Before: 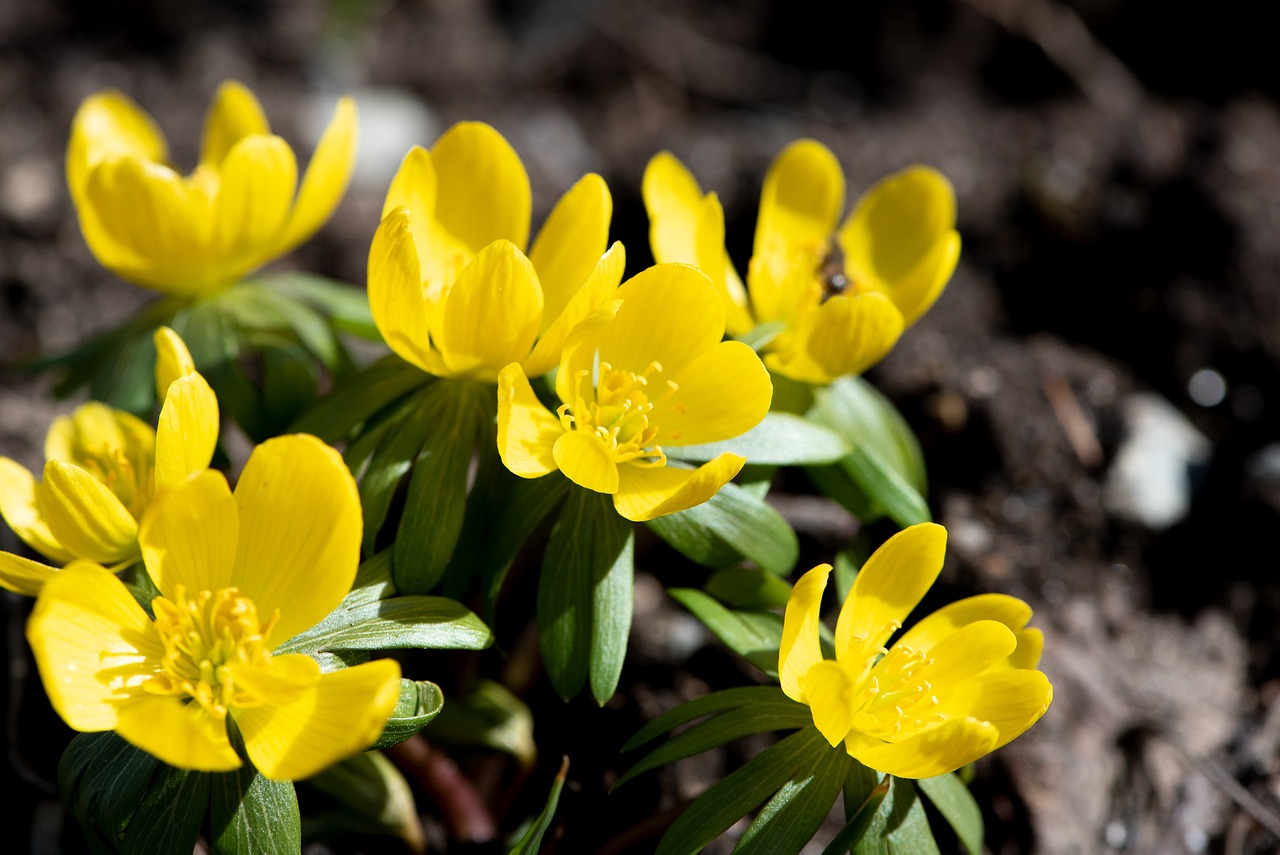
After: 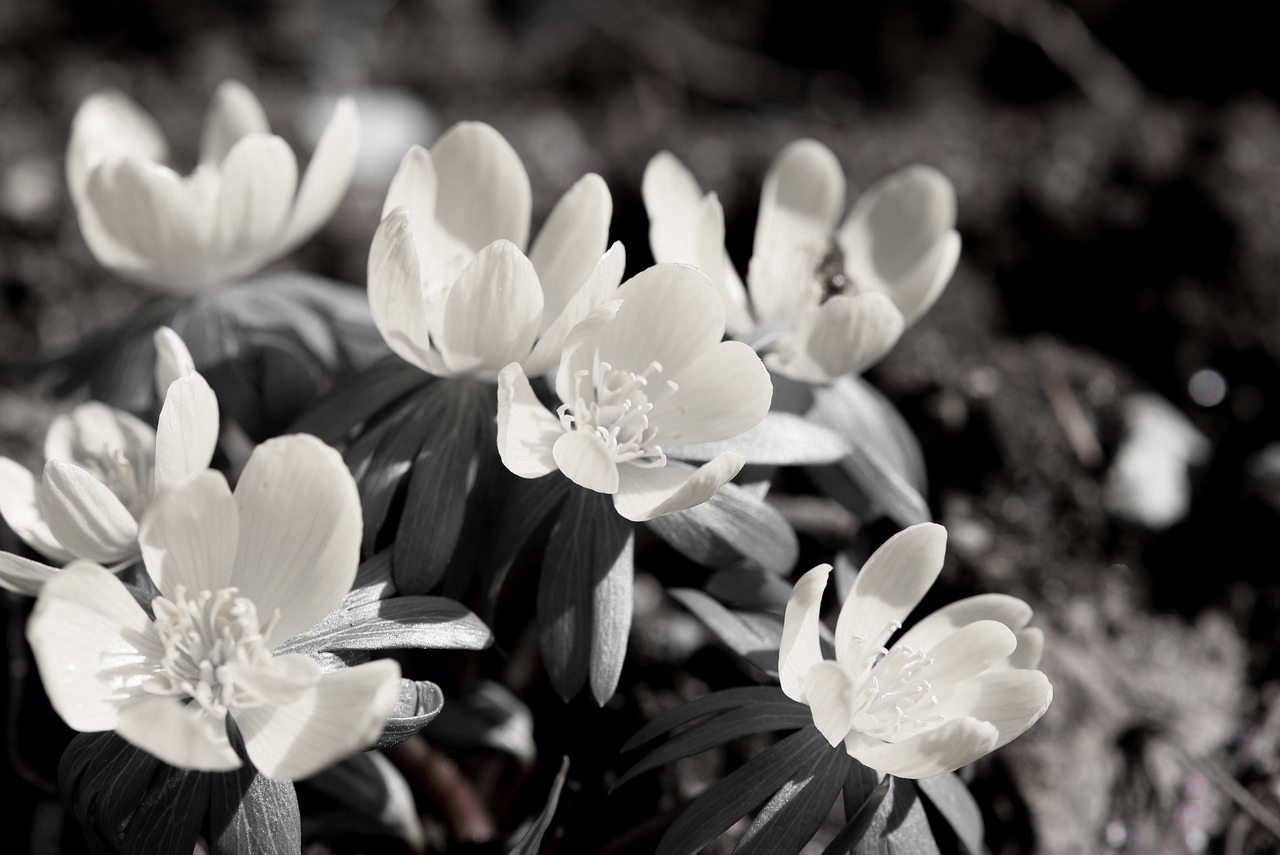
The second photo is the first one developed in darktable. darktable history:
color zones: curves: ch0 [(0, 0.278) (0.143, 0.5) (0.286, 0.5) (0.429, 0.5) (0.571, 0.5) (0.714, 0.5) (0.857, 0.5) (1, 0.5)]; ch1 [(0, 1) (0.143, 0.165) (0.286, 0) (0.429, 0) (0.571, 0) (0.714, 0) (0.857, 0.5) (1, 0.5)]; ch2 [(0, 0.508) (0.143, 0.5) (0.286, 0.5) (0.429, 0.5) (0.571, 0.5) (0.714, 0.5) (0.857, 0.5) (1, 0.5)]
